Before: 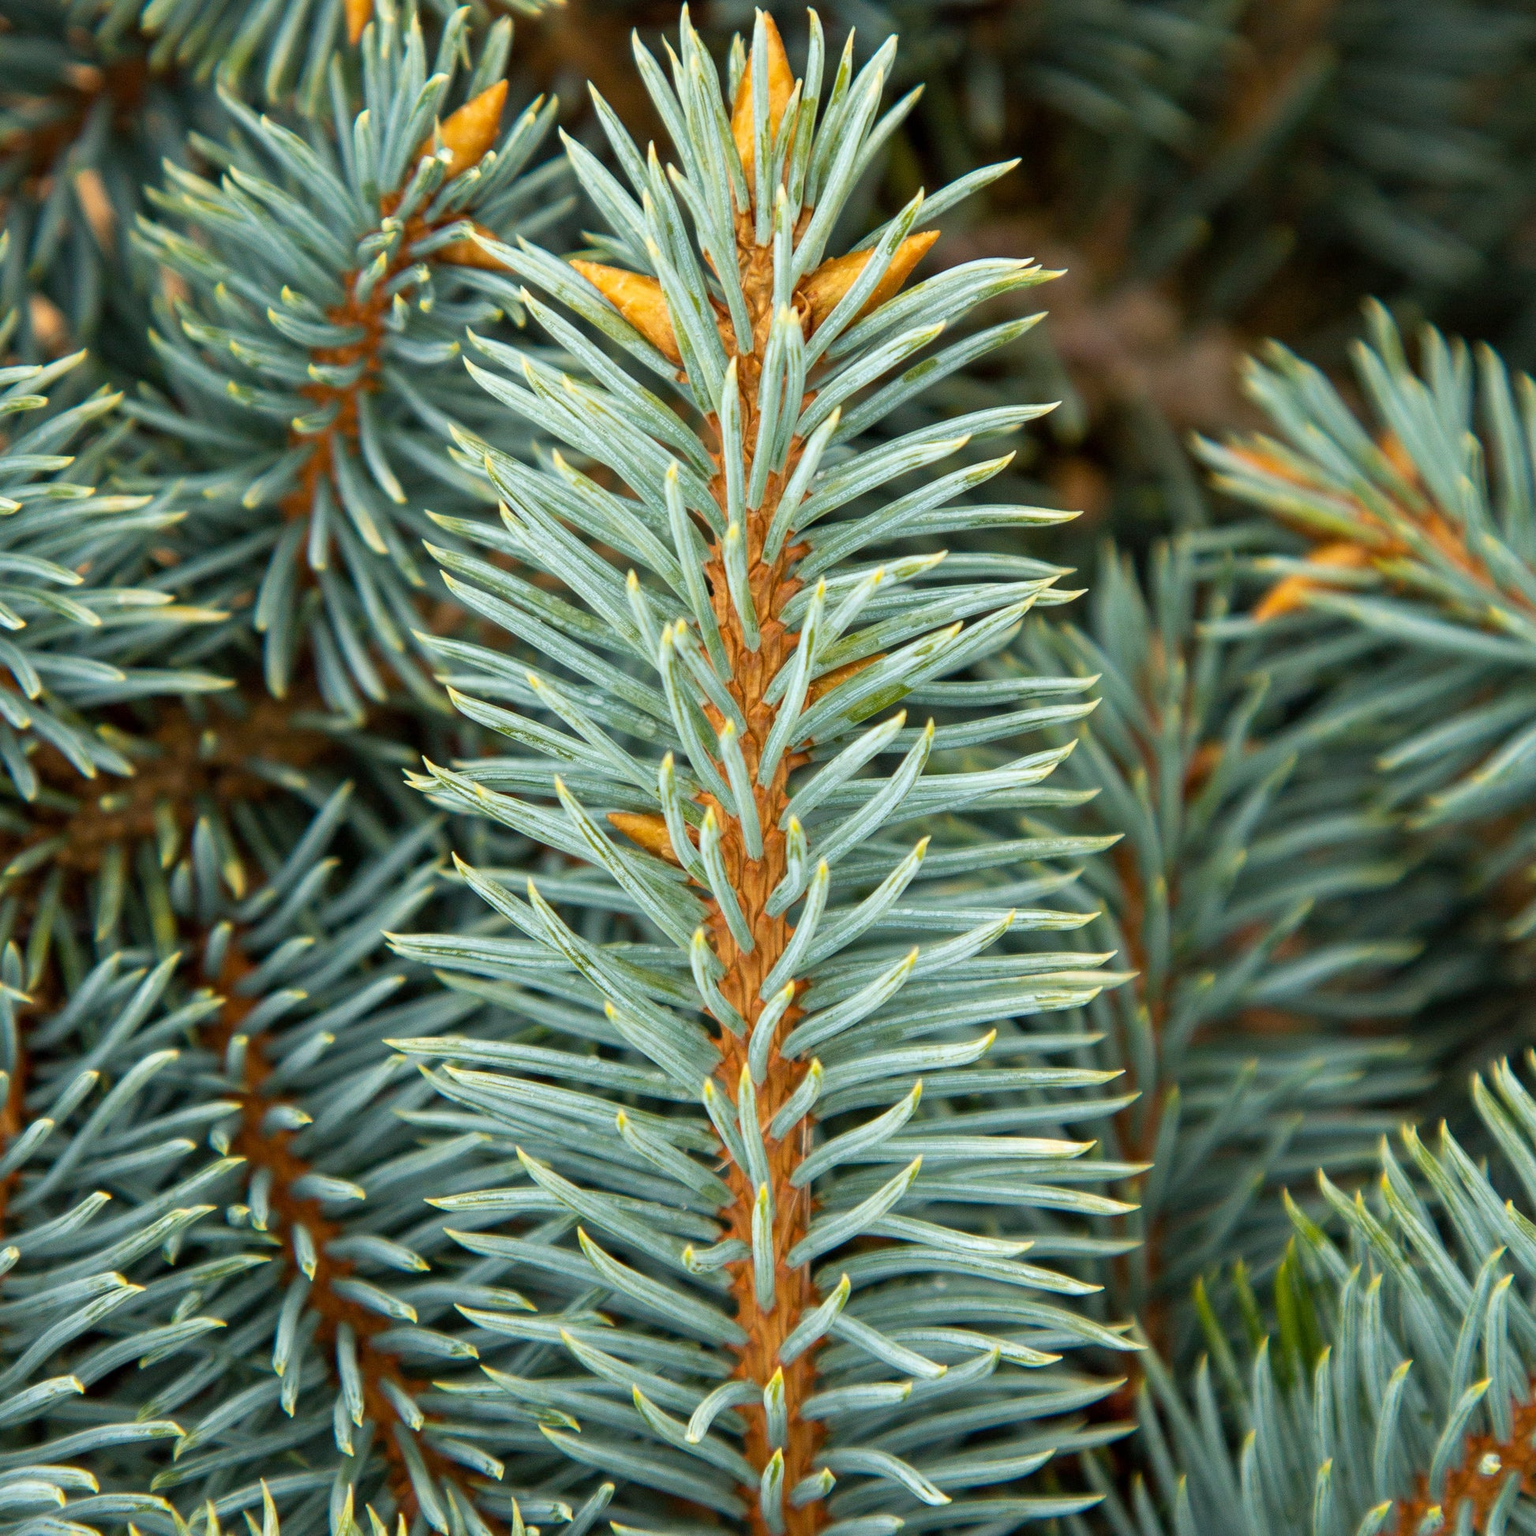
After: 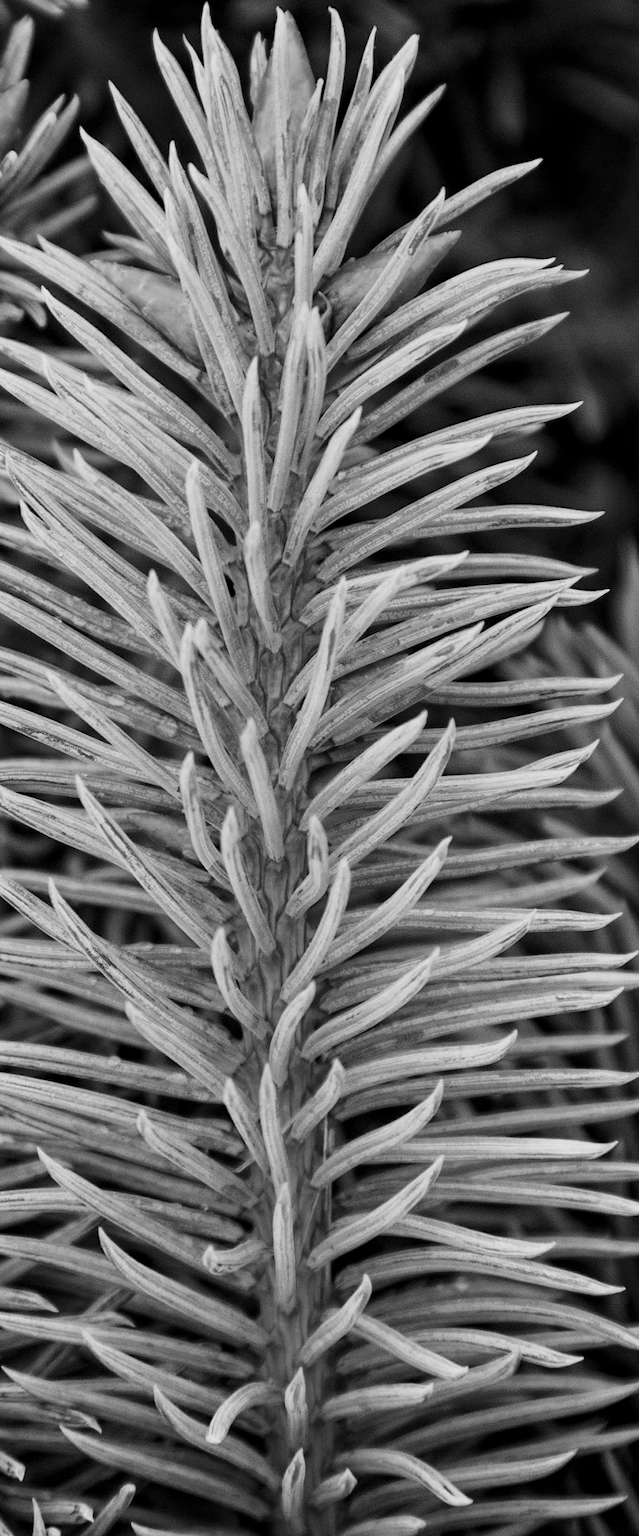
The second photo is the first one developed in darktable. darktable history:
crop: left 31.229%, right 27.105%
monochrome: a -4.13, b 5.16, size 1
contrast brightness saturation: brightness -0.52
exposure: exposure 0.943 EV, compensate highlight preservation false
haze removal: compatibility mode true, adaptive false
filmic rgb: black relative exposure -8.42 EV, white relative exposure 4.68 EV, hardness 3.82, color science v6 (2022)
